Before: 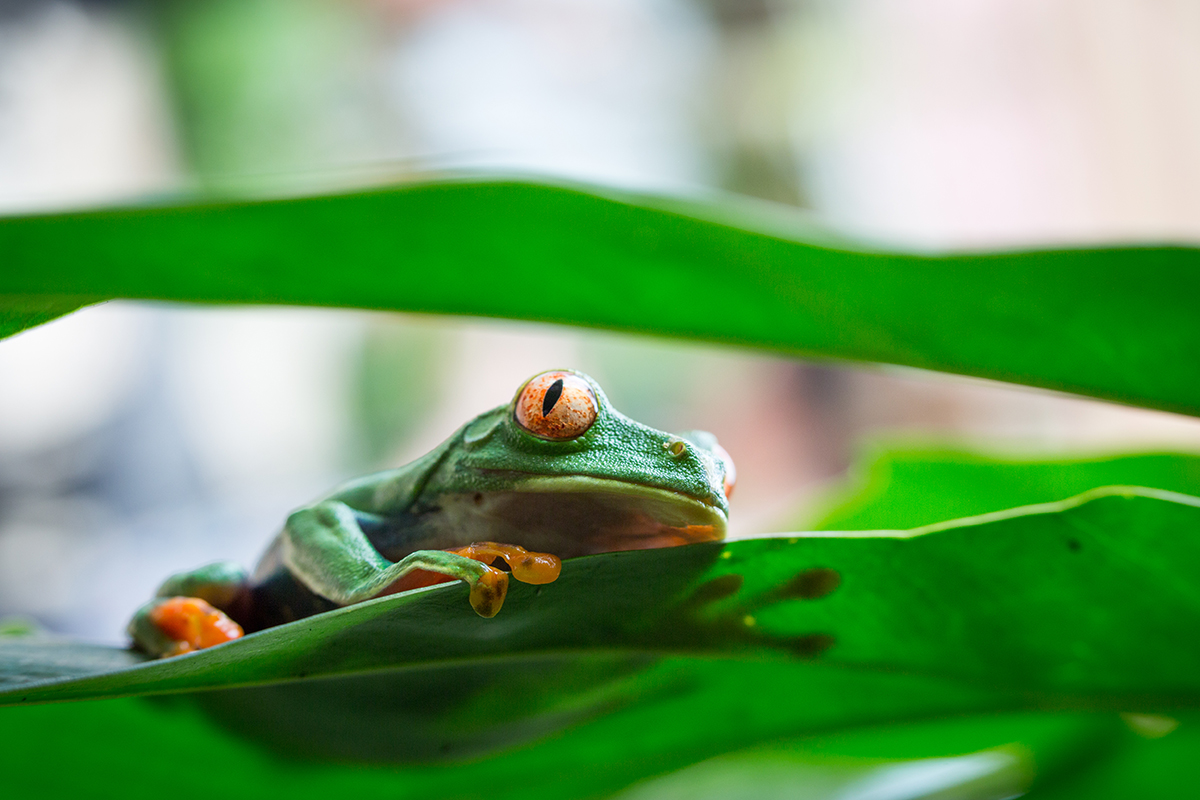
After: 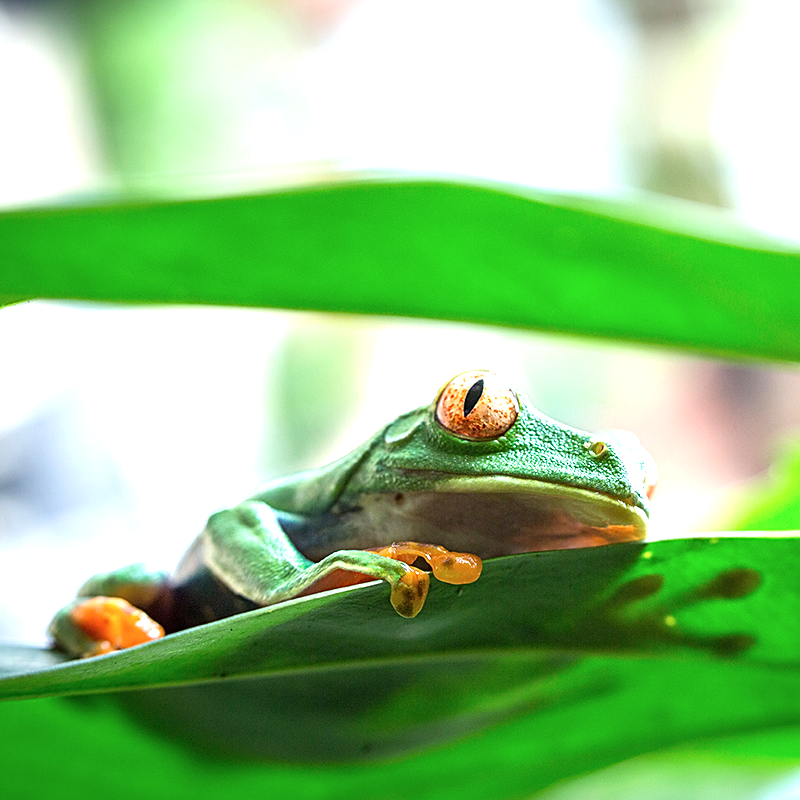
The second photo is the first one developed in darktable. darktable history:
exposure: exposure 1 EV, compensate highlight preservation false
contrast brightness saturation: saturation -0.05
sharpen: on, module defaults
crop and rotate: left 6.617%, right 26.717%
